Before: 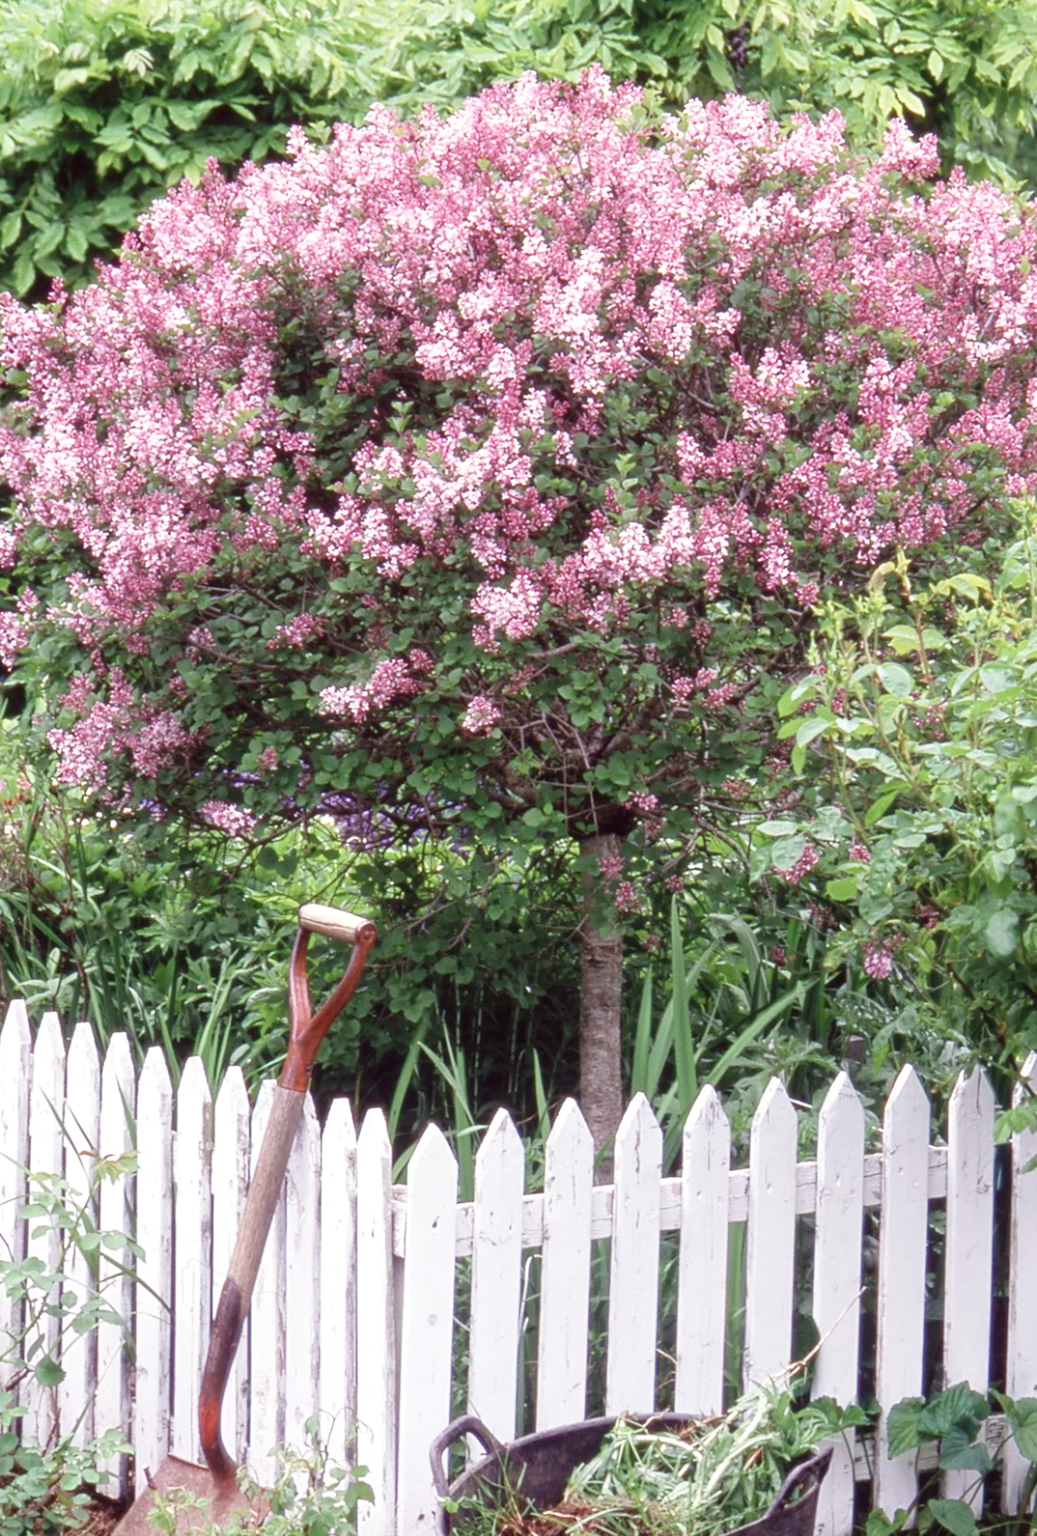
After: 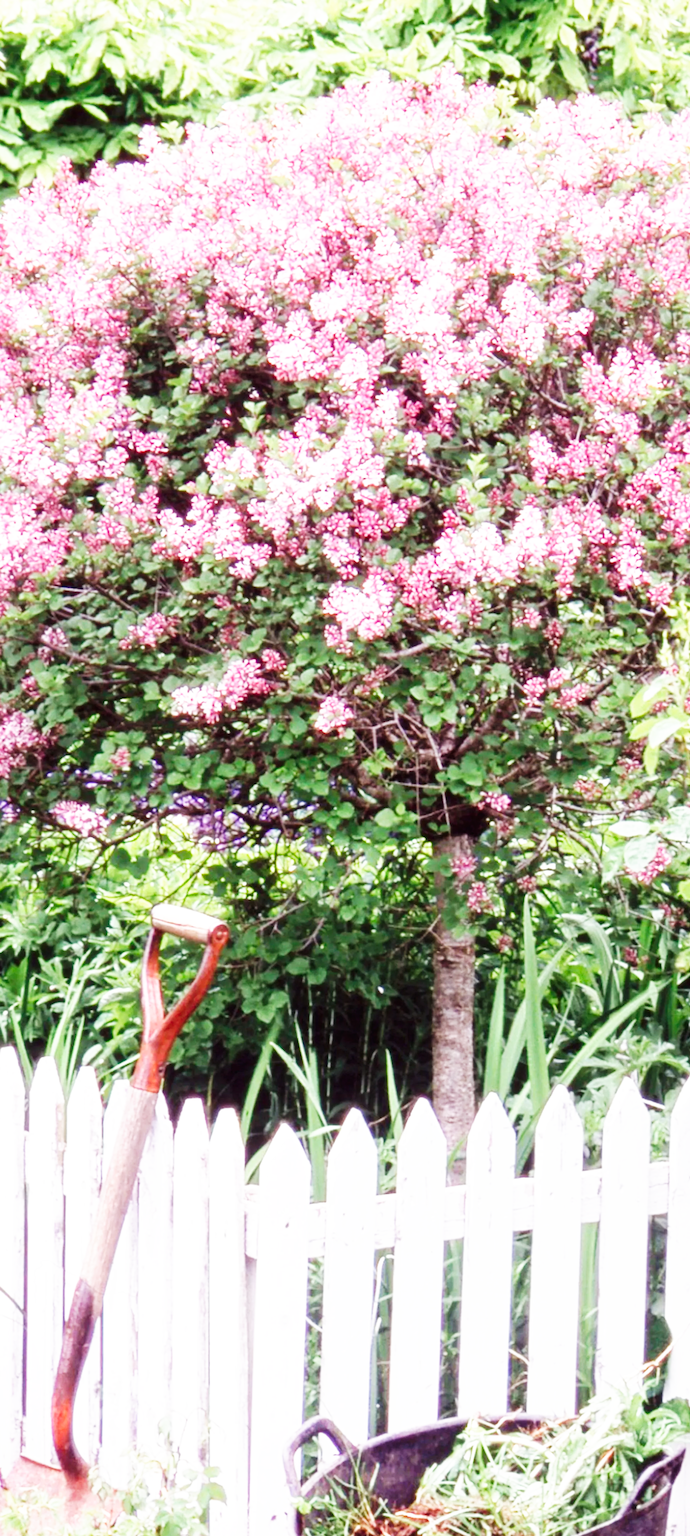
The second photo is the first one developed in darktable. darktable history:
crop and rotate: left 14.292%, right 19.041%
tone equalizer: on, module defaults
base curve: curves: ch0 [(0, 0) (0.007, 0.004) (0.027, 0.03) (0.046, 0.07) (0.207, 0.54) (0.442, 0.872) (0.673, 0.972) (1, 1)], preserve colors none
